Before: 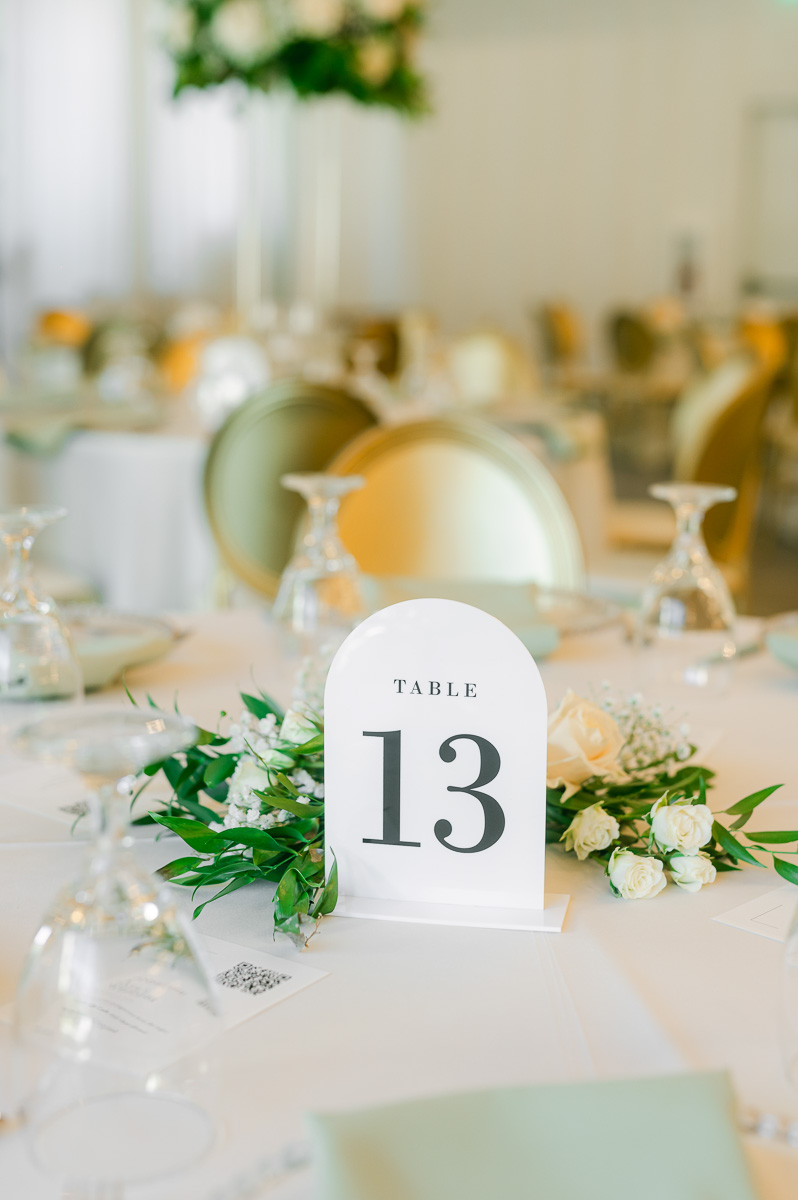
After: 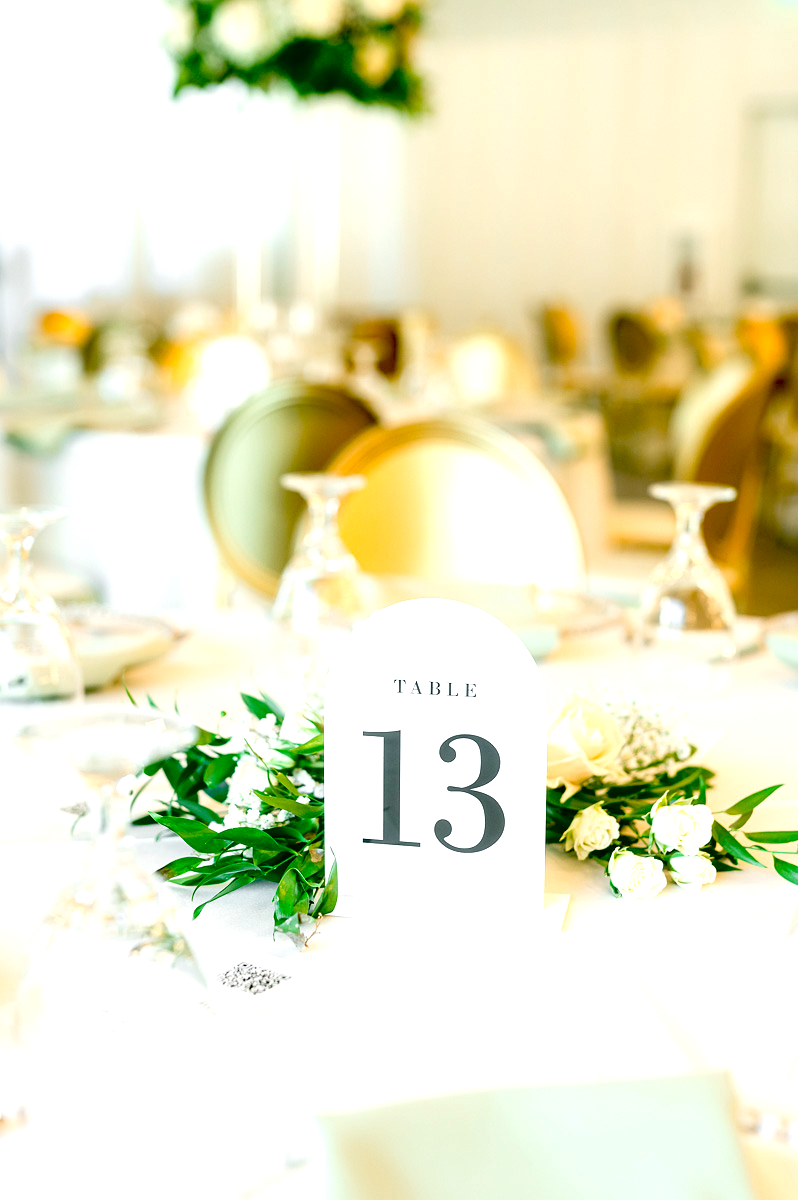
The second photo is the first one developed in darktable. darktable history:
exposure: black level correction 0.036, exposure 0.901 EV, compensate exposure bias true, compensate highlight preservation false
contrast brightness saturation: saturation -0.062
